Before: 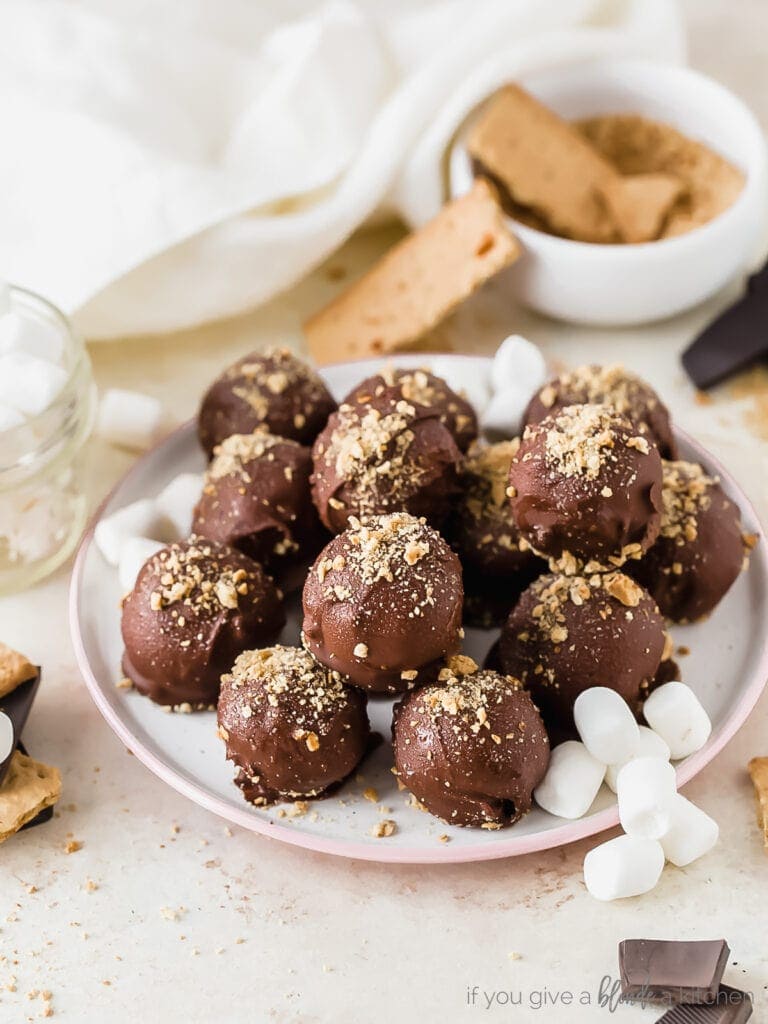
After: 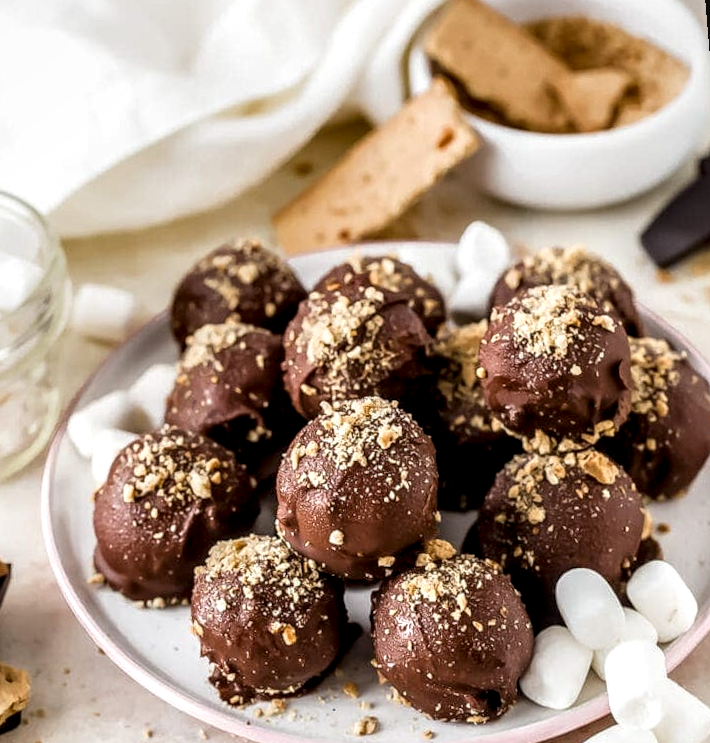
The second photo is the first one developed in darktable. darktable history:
local contrast: detail 160%
rotate and perspective: rotation -1.68°, lens shift (vertical) -0.146, crop left 0.049, crop right 0.912, crop top 0.032, crop bottom 0.96
crop: top 5.667%, bottom 17.637%
